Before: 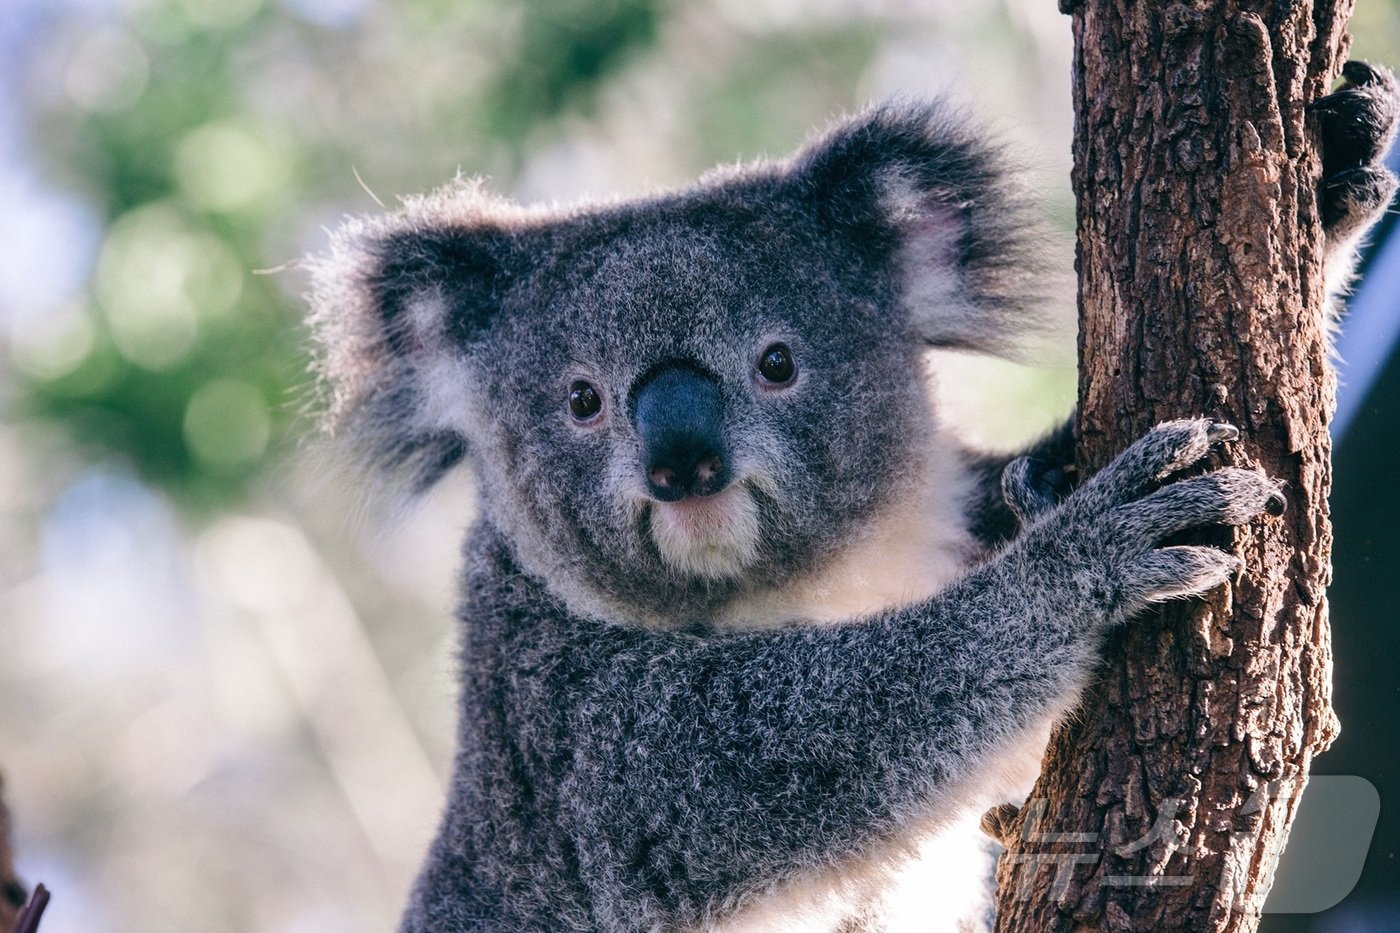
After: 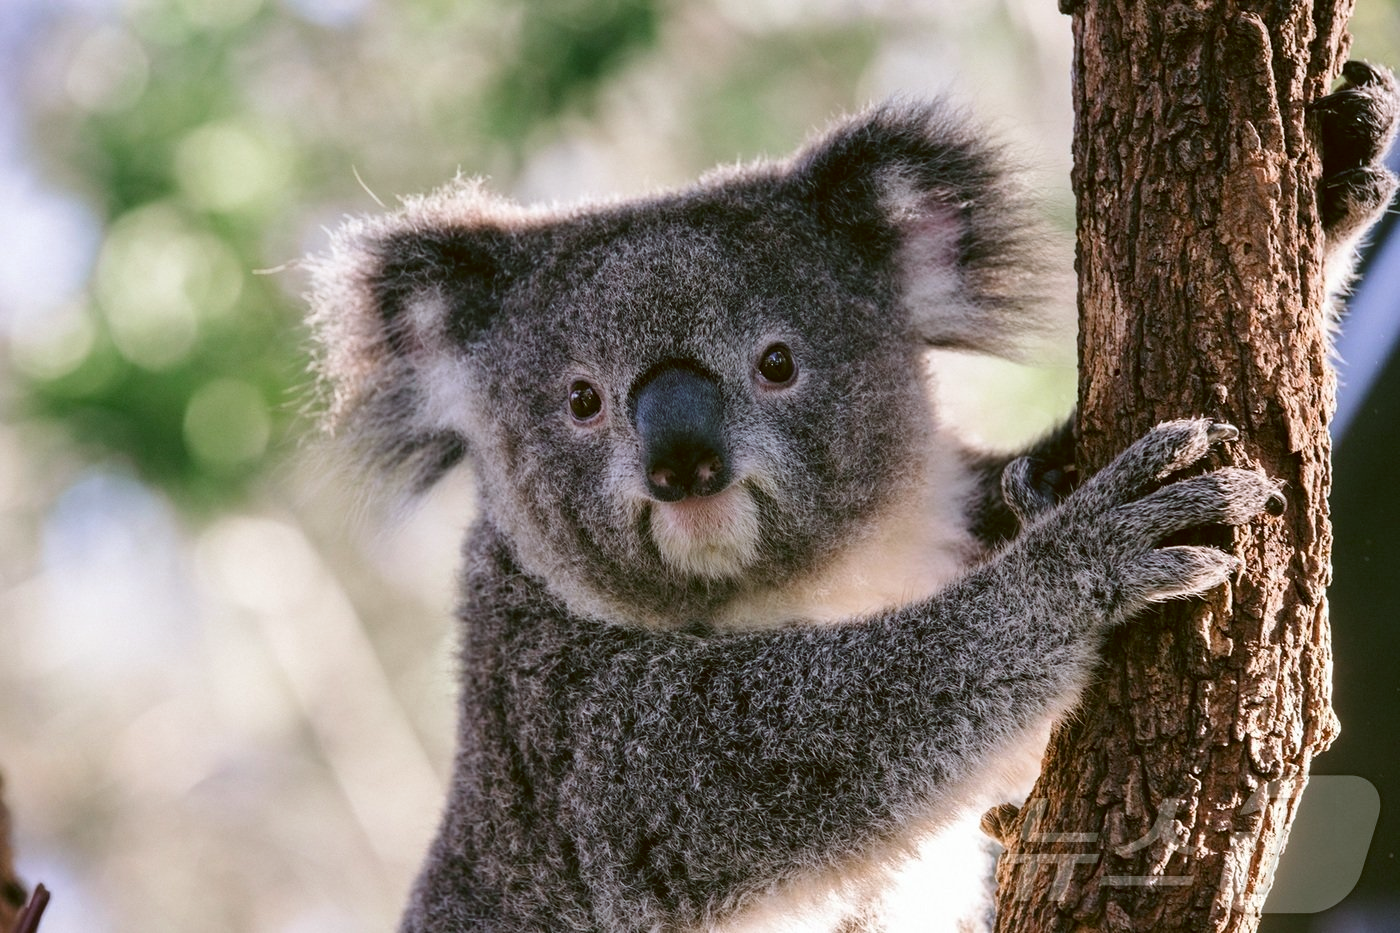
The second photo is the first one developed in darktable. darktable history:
color correction: highlights a* -0.563, highlights b* 0.174, shadows a* 4.54, shadows b* 20.62
